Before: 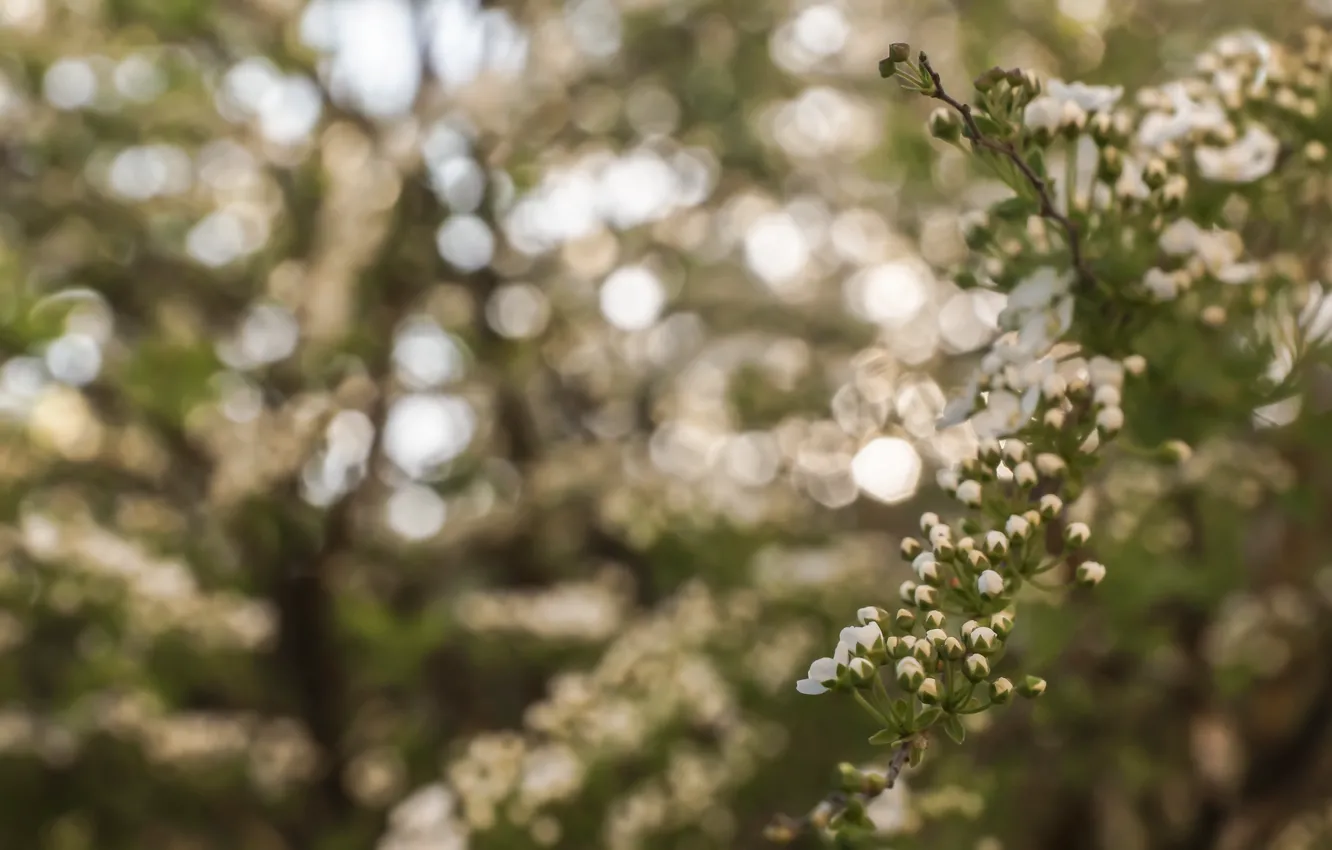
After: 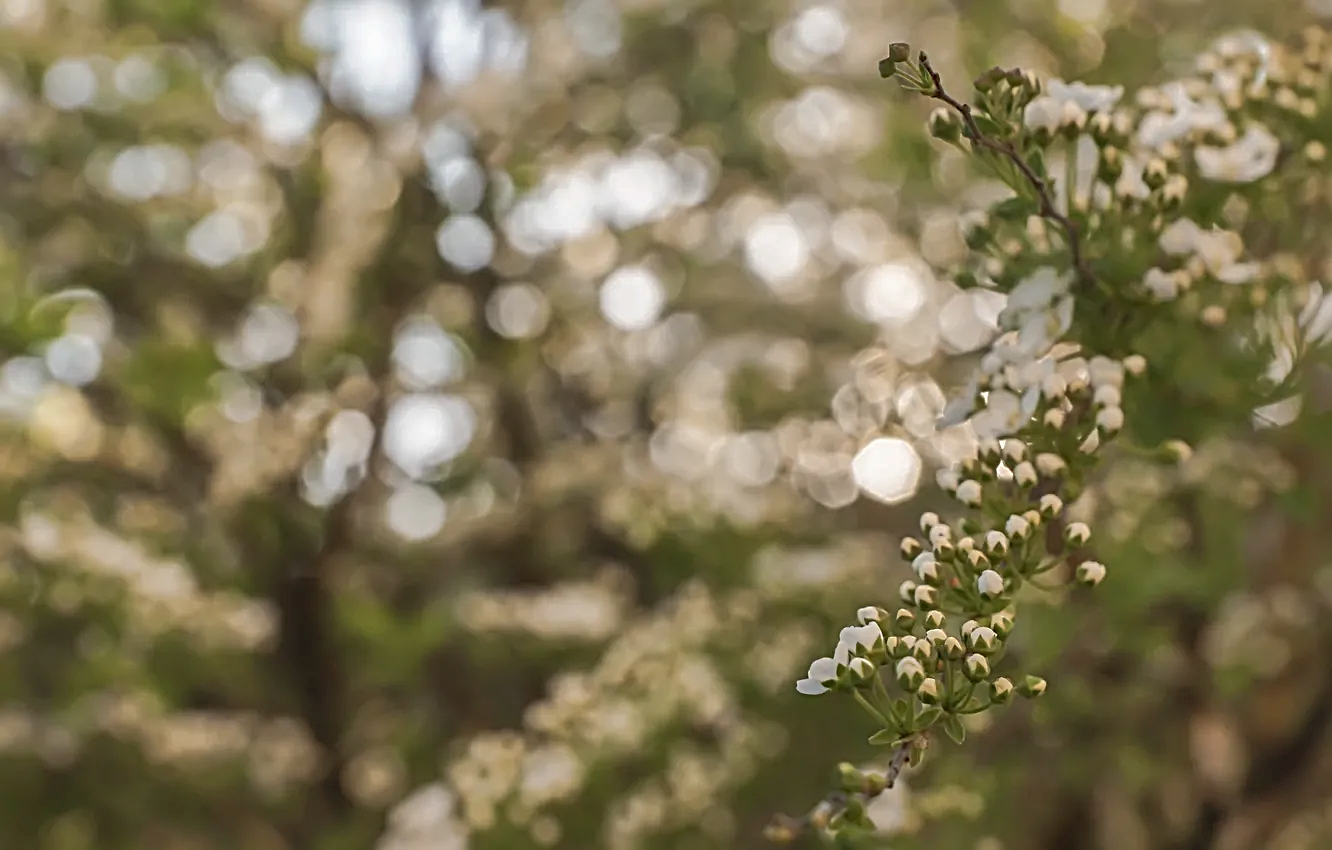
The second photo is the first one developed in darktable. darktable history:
shadows and highlights: shadows 58.56, highlights -60.01, highlights color adjustment 53.1%
sharpen: radius 2.999, amount 0.772
